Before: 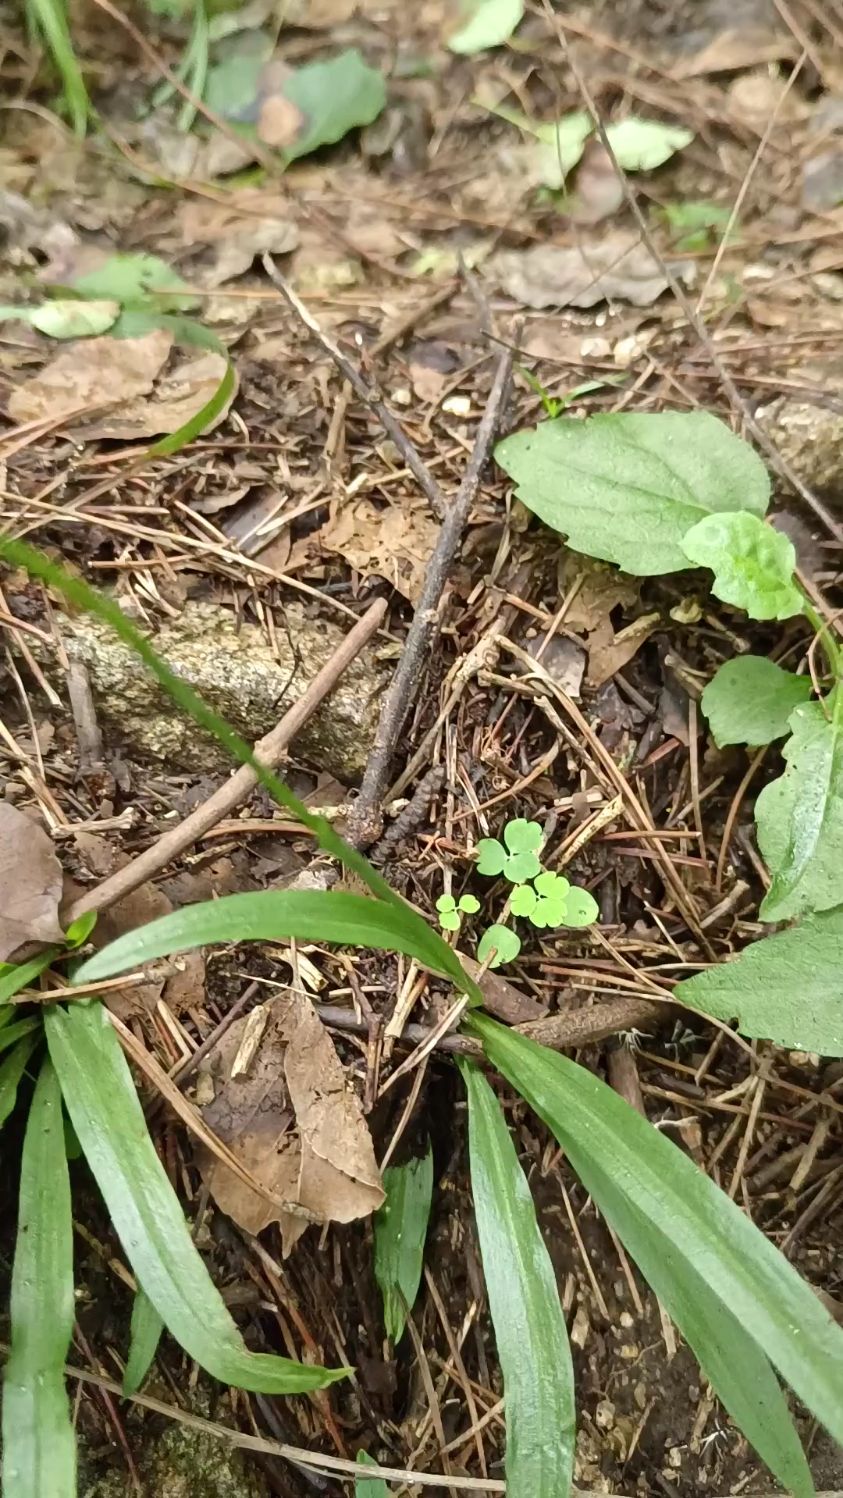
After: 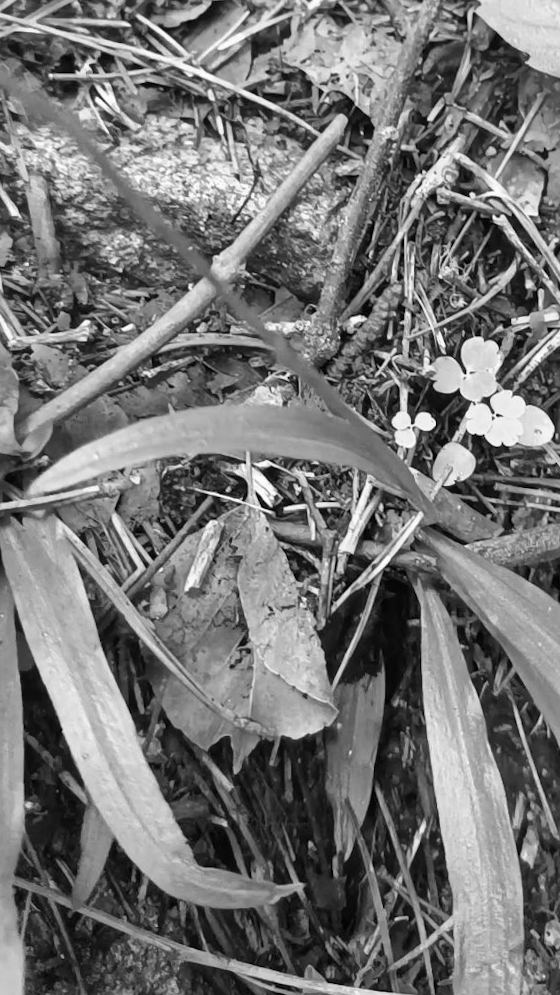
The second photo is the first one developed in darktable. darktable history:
color correction: highlights a* -0.482, highlights b* 40, shadows a* 9.8, shadows b* -0.161
color zones: curves: ch1 [(0, -0.014) (0.143, -0.013) (0.286, -0.013) (0.429, -0.016) (0.571, -0.019) (0.714, -0.015) (0.857, 0.002) (1, -0.014)]
crop and rotate: angle -0.82°, left 3.85%, top 31.828%, right 27.992%
